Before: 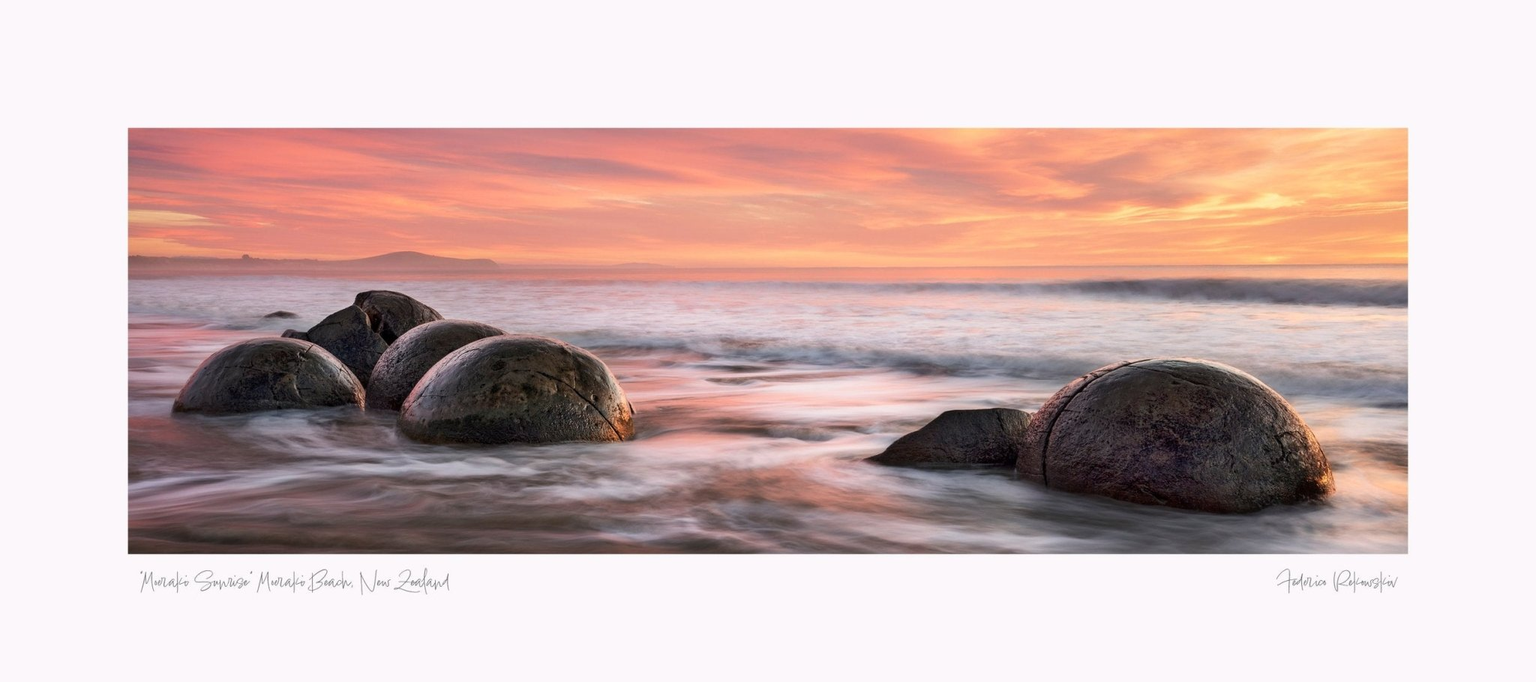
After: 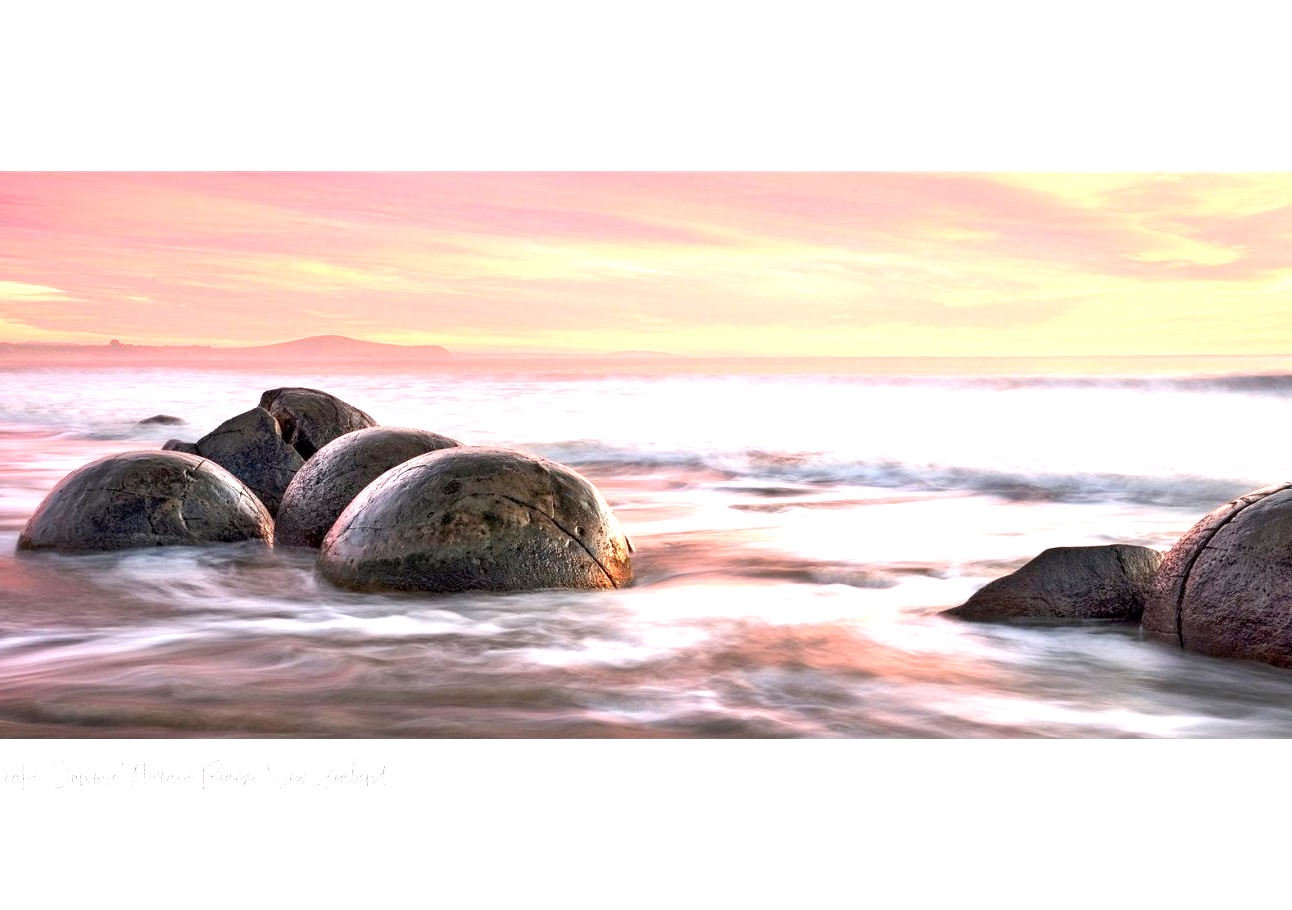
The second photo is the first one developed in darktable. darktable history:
crop: left 10.409%, right 26.472%
exposure: black level correction 0.001, exposure 1.313 EV, compensate highlight preservation false
